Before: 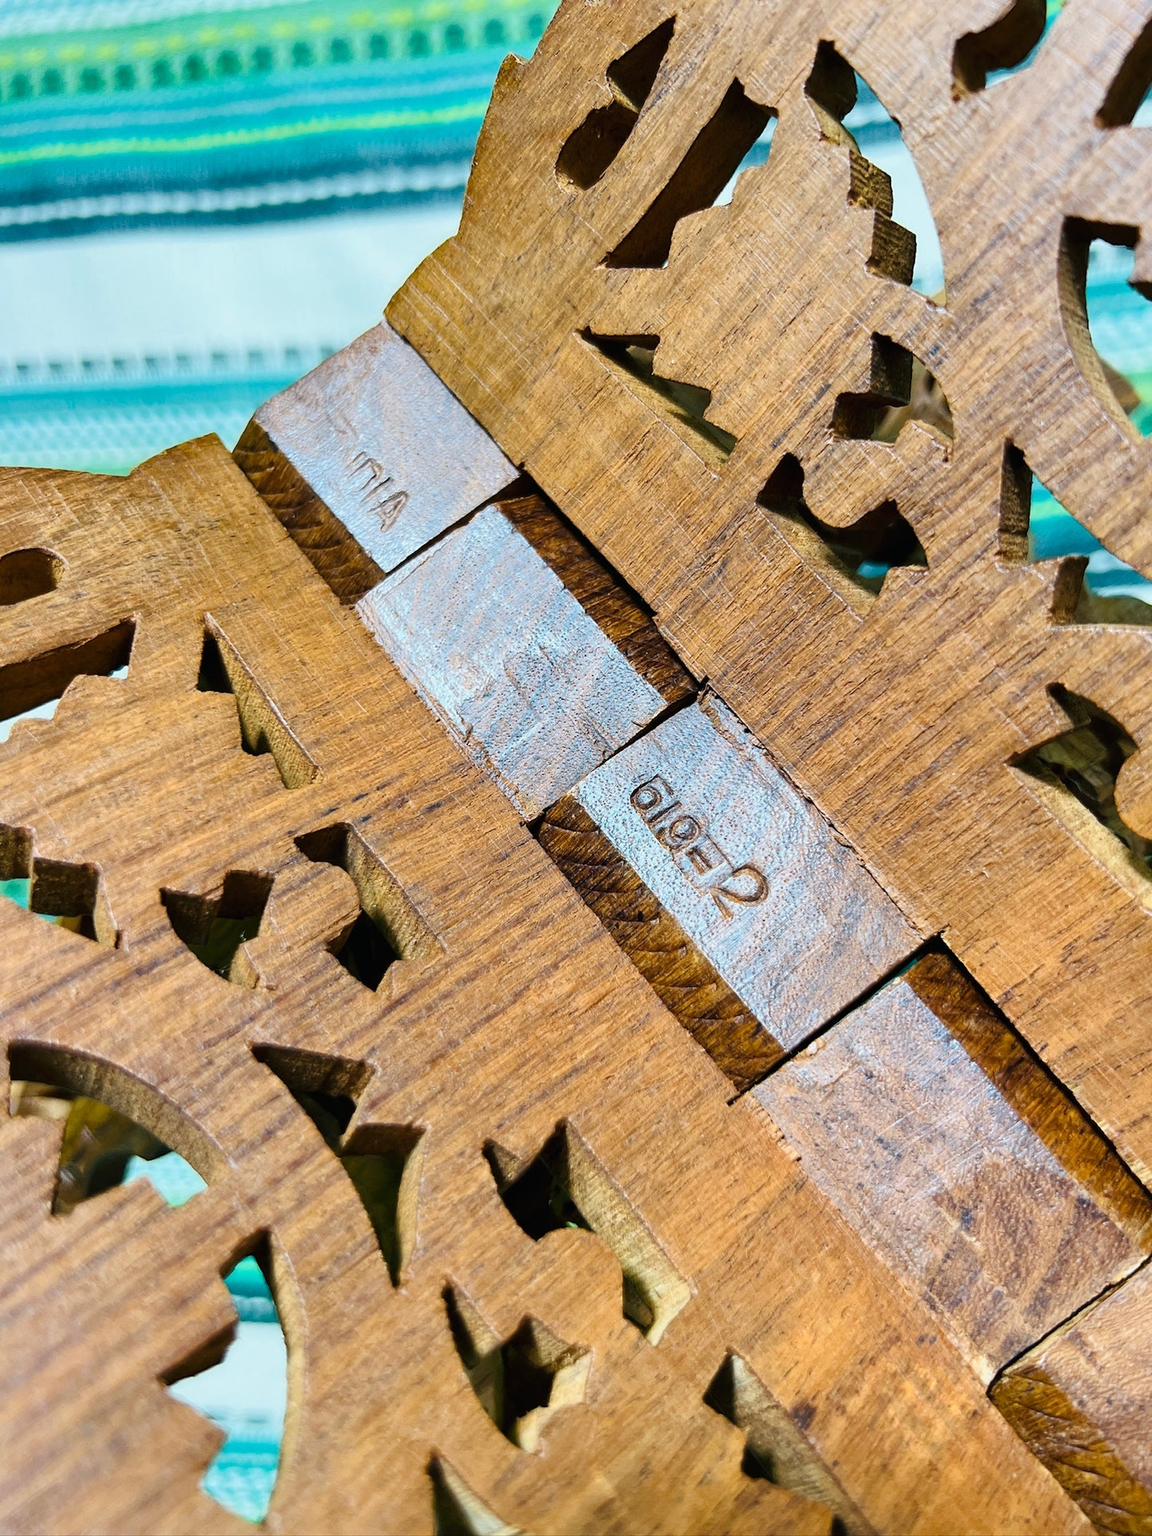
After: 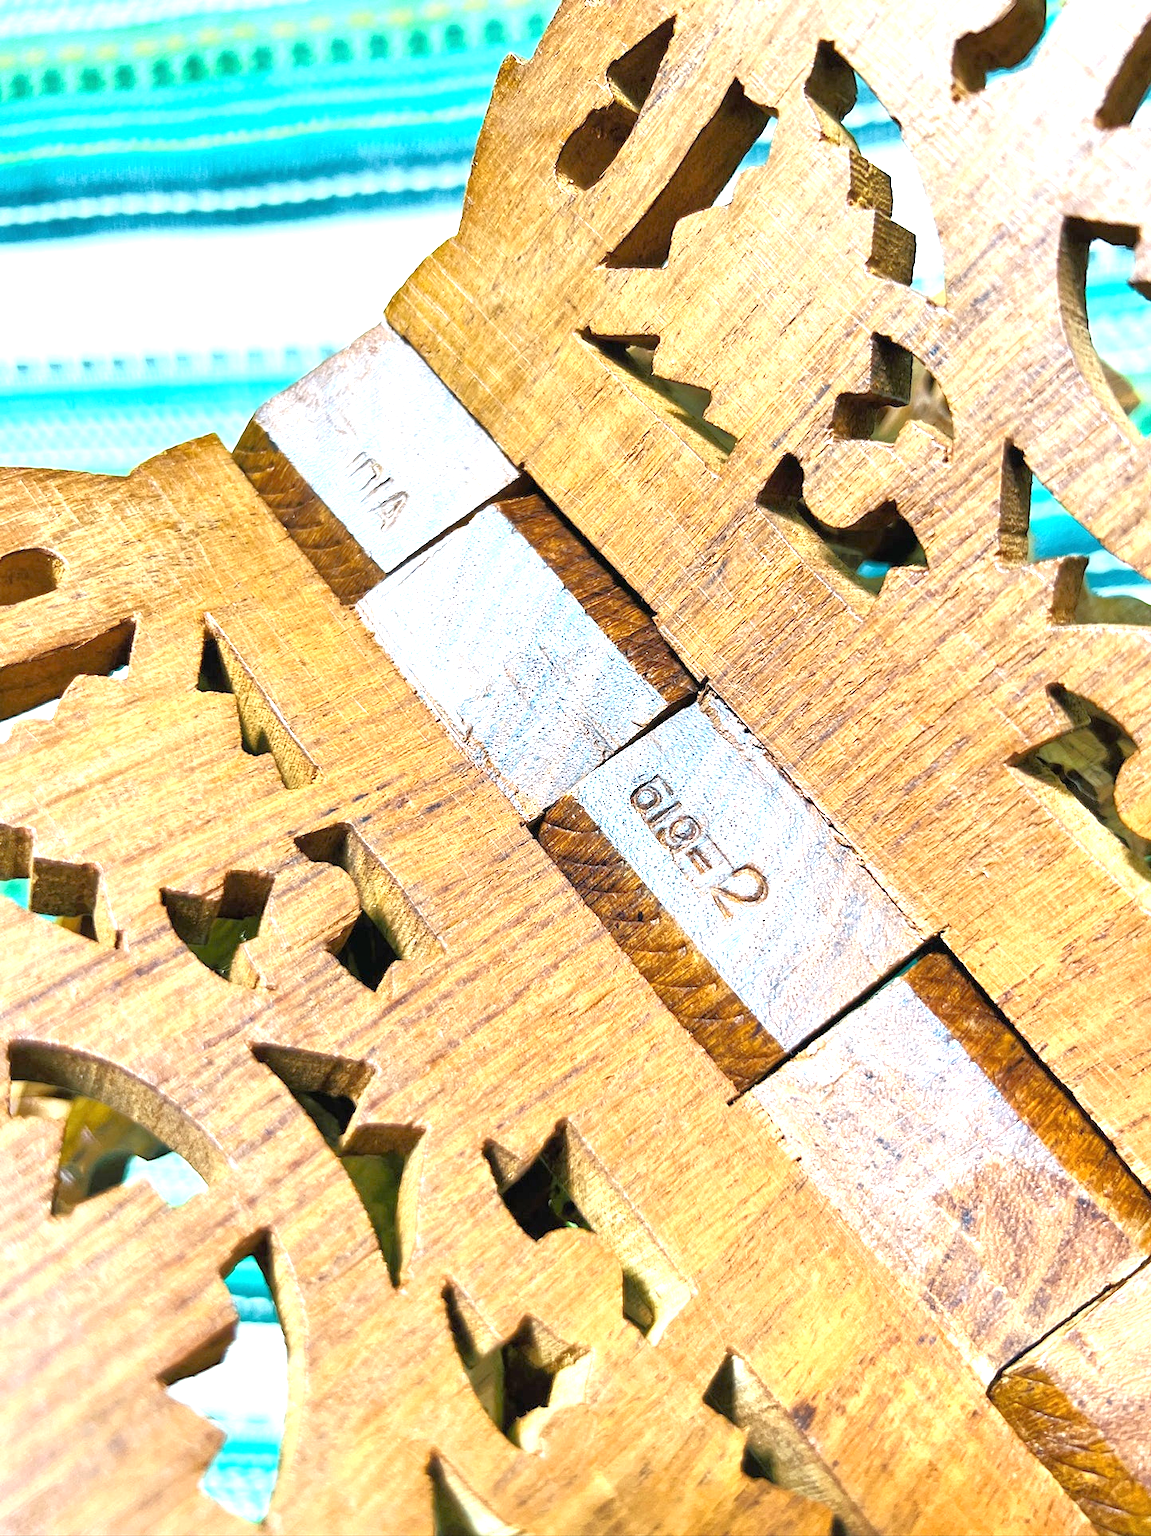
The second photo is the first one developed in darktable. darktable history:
exposure: black level correction 0, exposure 1.1 EV, compensate highlight preservation false
tone equalizer: -7 EV 0.15 EV, -6 EV 0.6 EV, -5 EV 1.15 EV, -4 EV 1.33 EV, -3 EV 1.15 EV, -2 EV 0.6 EV, -1 EV 0.15 EV, mask exposure compensation -0.5 EV
